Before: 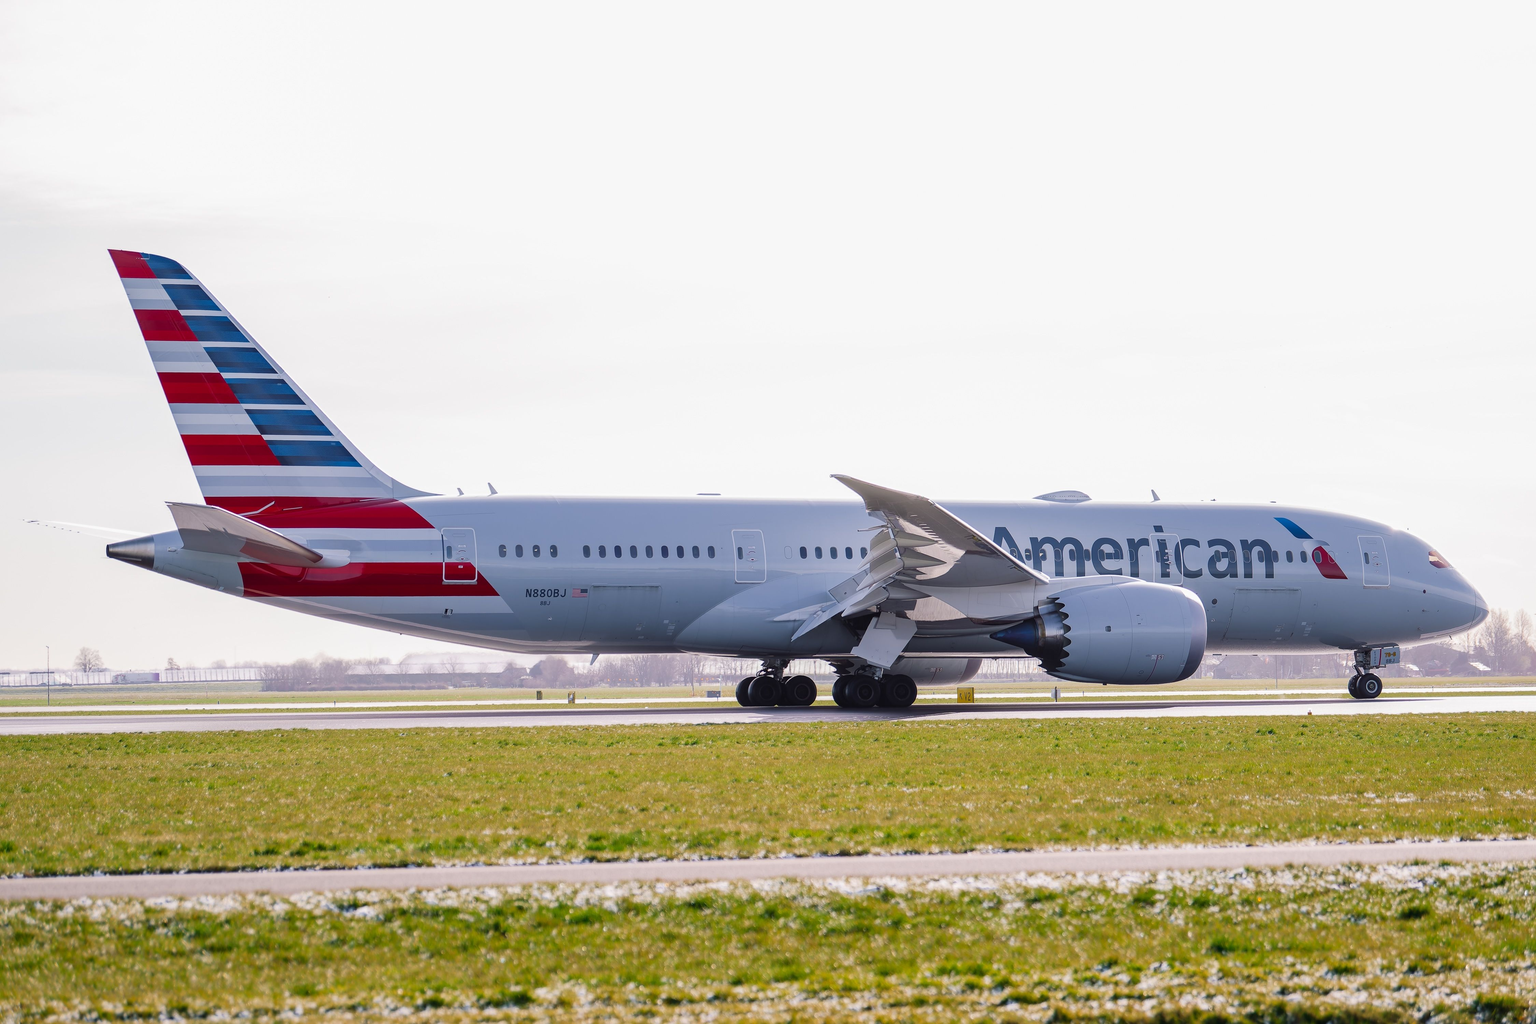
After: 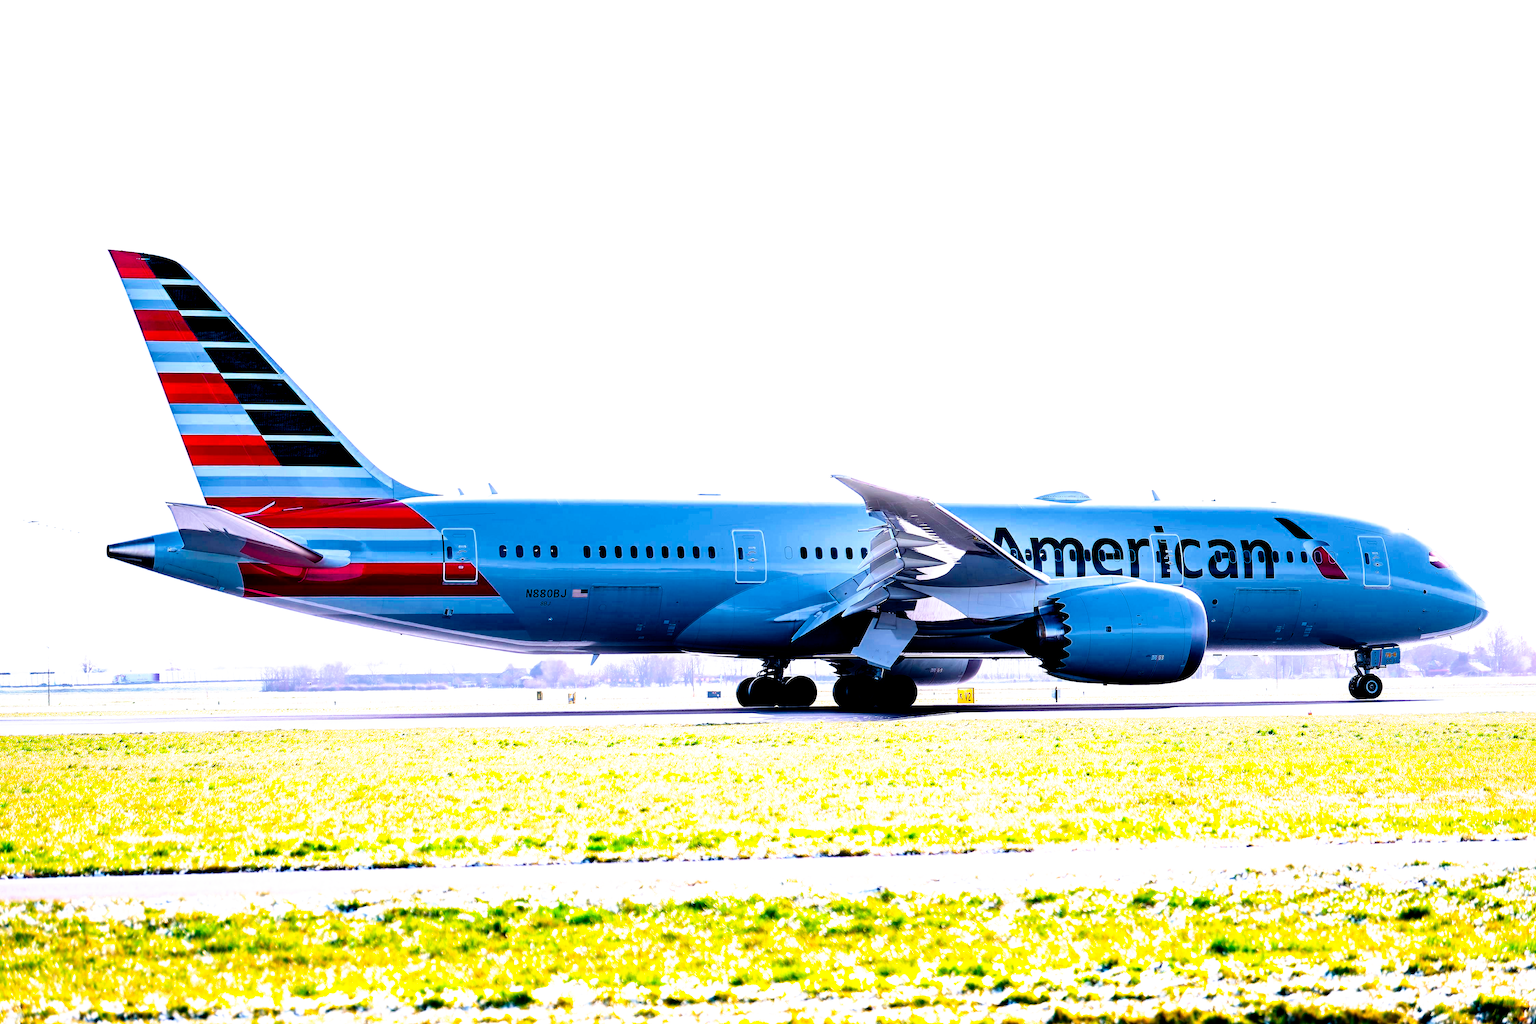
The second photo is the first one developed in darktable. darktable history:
filmic rgb: black relative exposure -5.5 EV, white relative exposure 2.5 EV, threshold 3 EV, target black luminance 0%, hardness 4.51, latitude 67.35%, contrast 1.453, shadows ↔ highlights balance -3.52%, preserve chrominance no, color science v4 (2020), contrast in shadows soft, enable highlight reconstruction true
tone equalizer: -8 EV -0.75 EV, -7 EV -0.7 EV, -6 EV -0.6 EV, -5 EV -0.4 EV, -3 EV 0.4 EV, -2 EV 0.6 EV, -1 EV 0.7 EV, +0 EV 0.75 EV, edges refinement/feathering 500, mask exposure compensation -1.57 EV, preserve details no
color calibration: output R [1.422, -0.35, -0.252, 0], output G [-0.238, 1.259, -0.084, 0], output B [-0.081, -0.196, 1.58, 0], output brightness [0.49, 0.671, -0.57, 0], illuminant same as pipeline (D50), adaptation none (bypass), saturation algorithm version 1 (2020)
